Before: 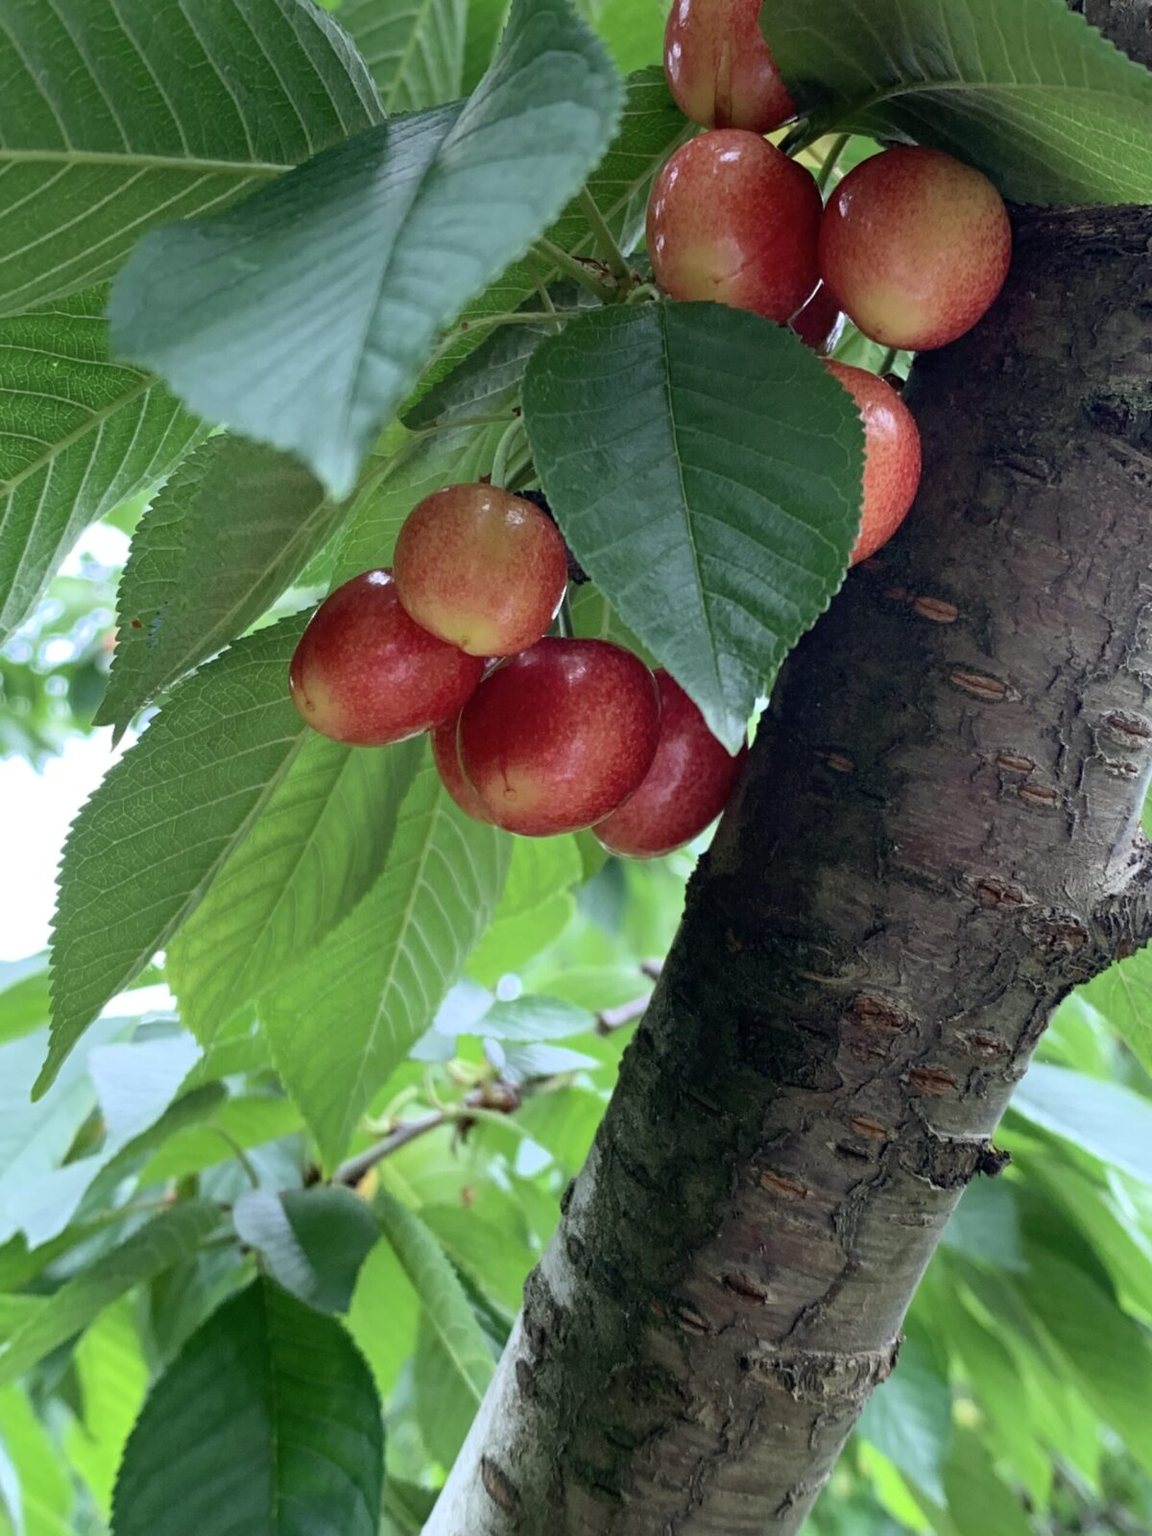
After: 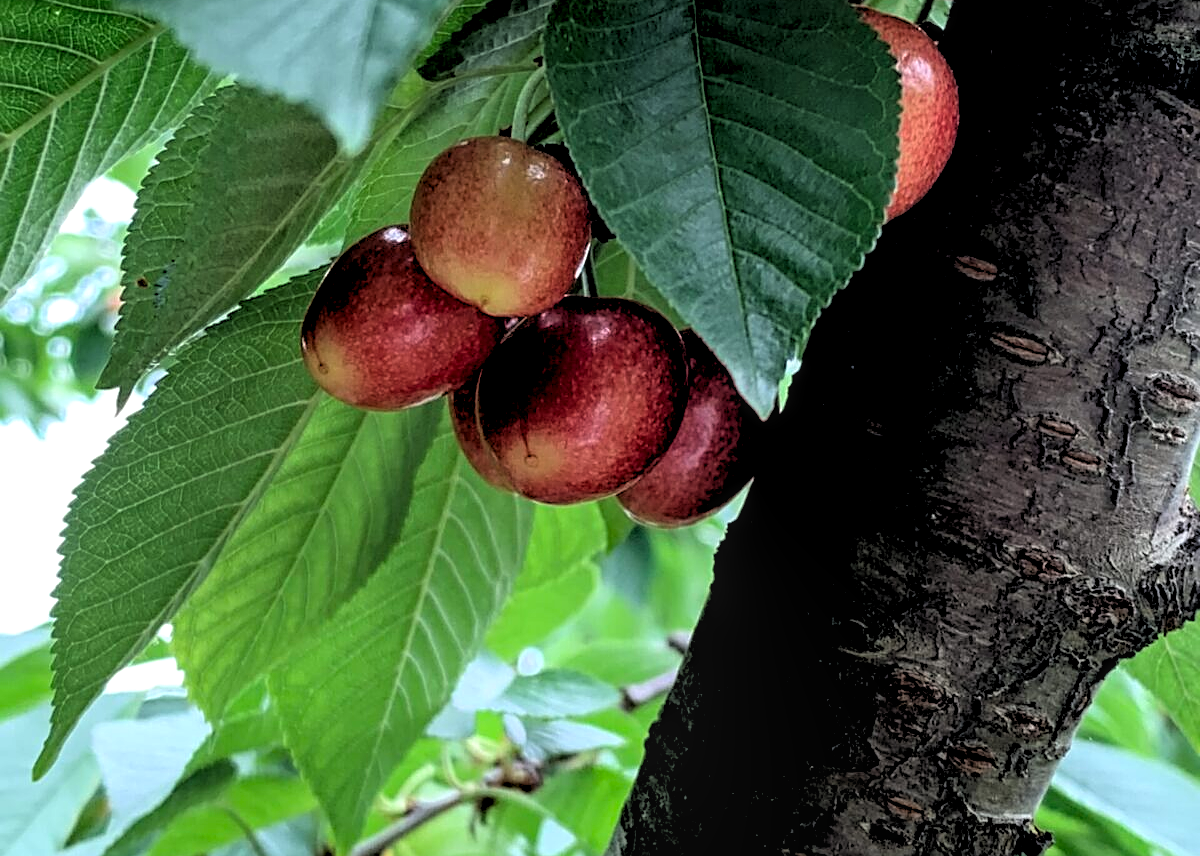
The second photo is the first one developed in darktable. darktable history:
local contrast: on, module defaults
sharpen: on, module defaults
crop and rotate: top 23.043%, bottom 23.437%
rgb levels: levels [[0.034, 0.472, 0.904], [0, 0.5, 1], [0, 0.5, 1]]
